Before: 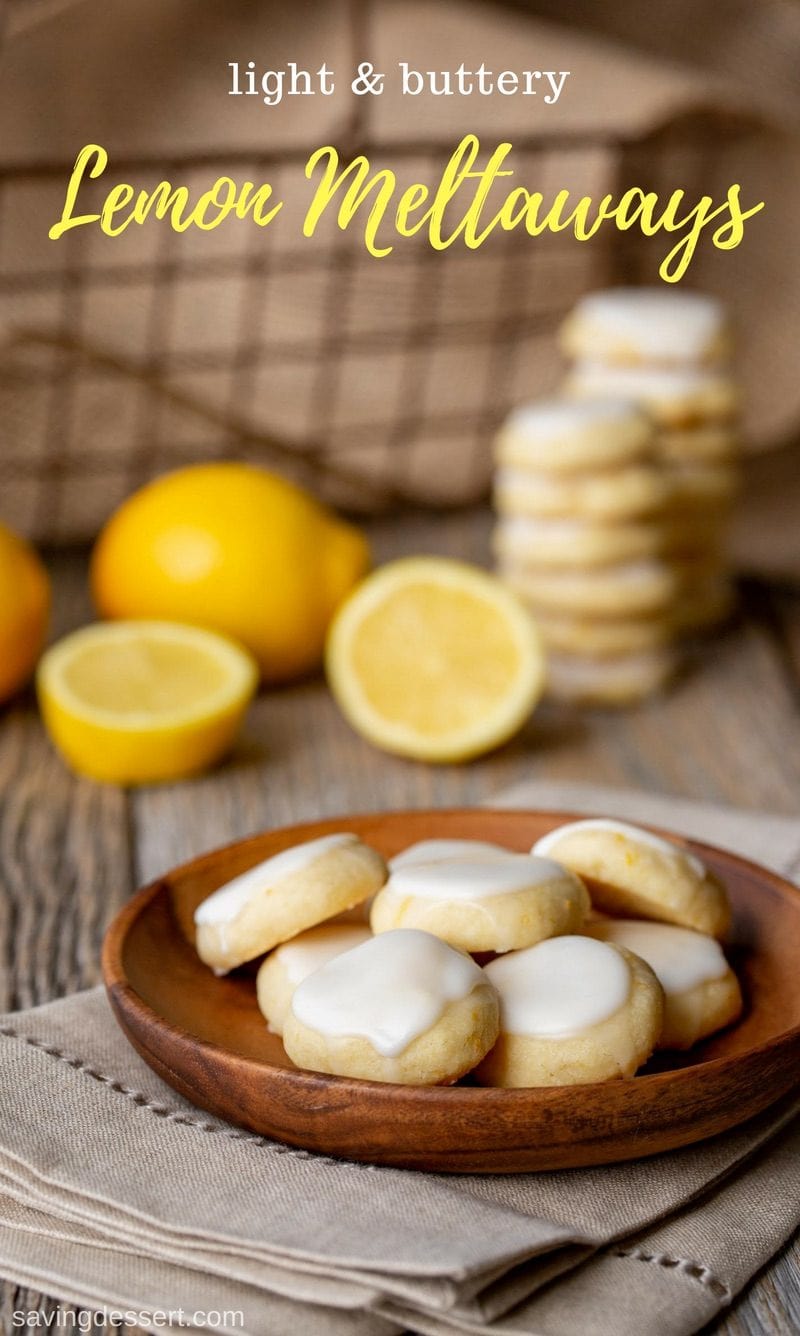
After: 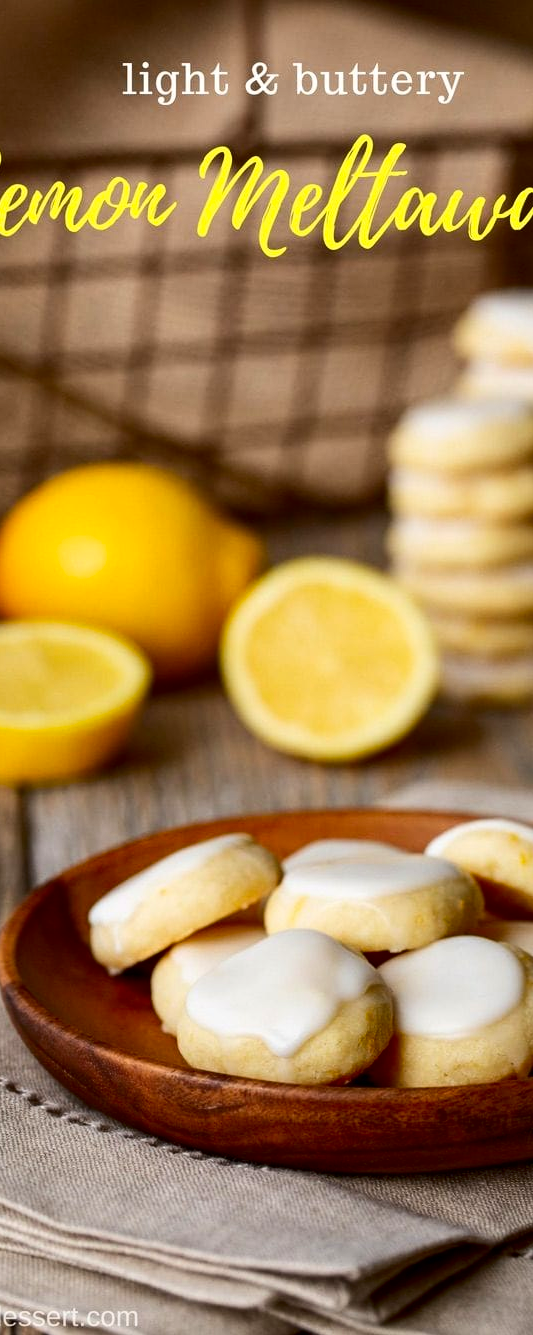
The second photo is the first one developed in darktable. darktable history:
shadows and highlights: shadows 19.98, highlights -20.39, highlights color adjustment 39.29%, soften with gaussian
exposure: compensate highlight preservation false
crop and rotate: left 13.419%, right 19.899%
contrast brightness saturation: contrast 0.189, brightness -0.11, saturation 0.213
